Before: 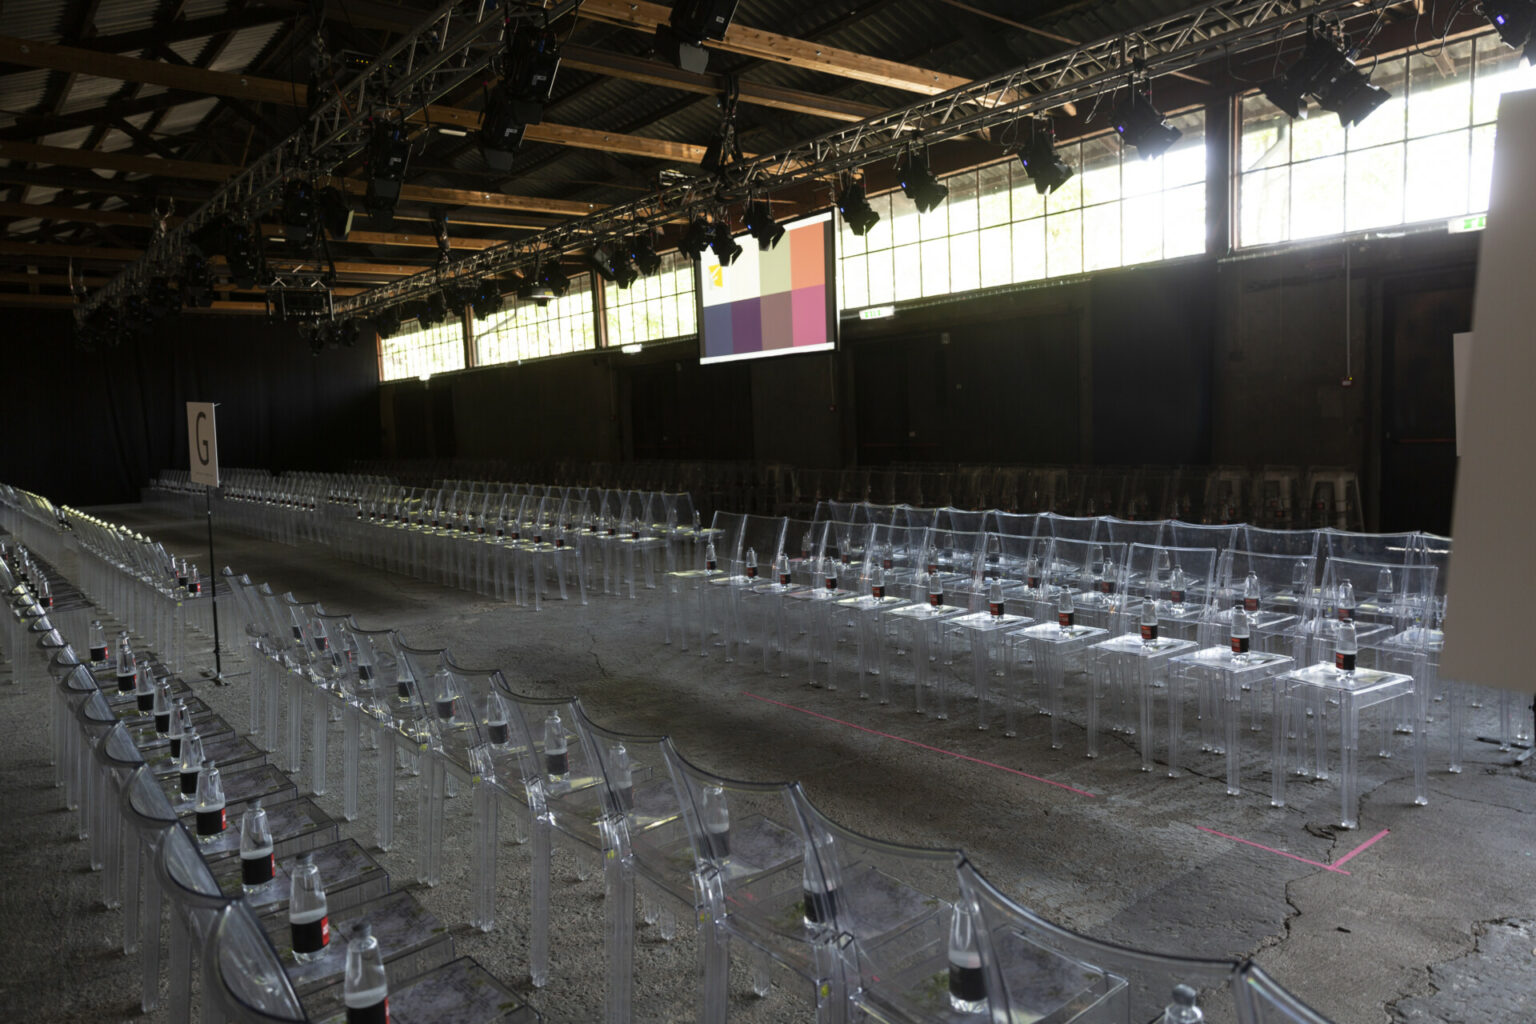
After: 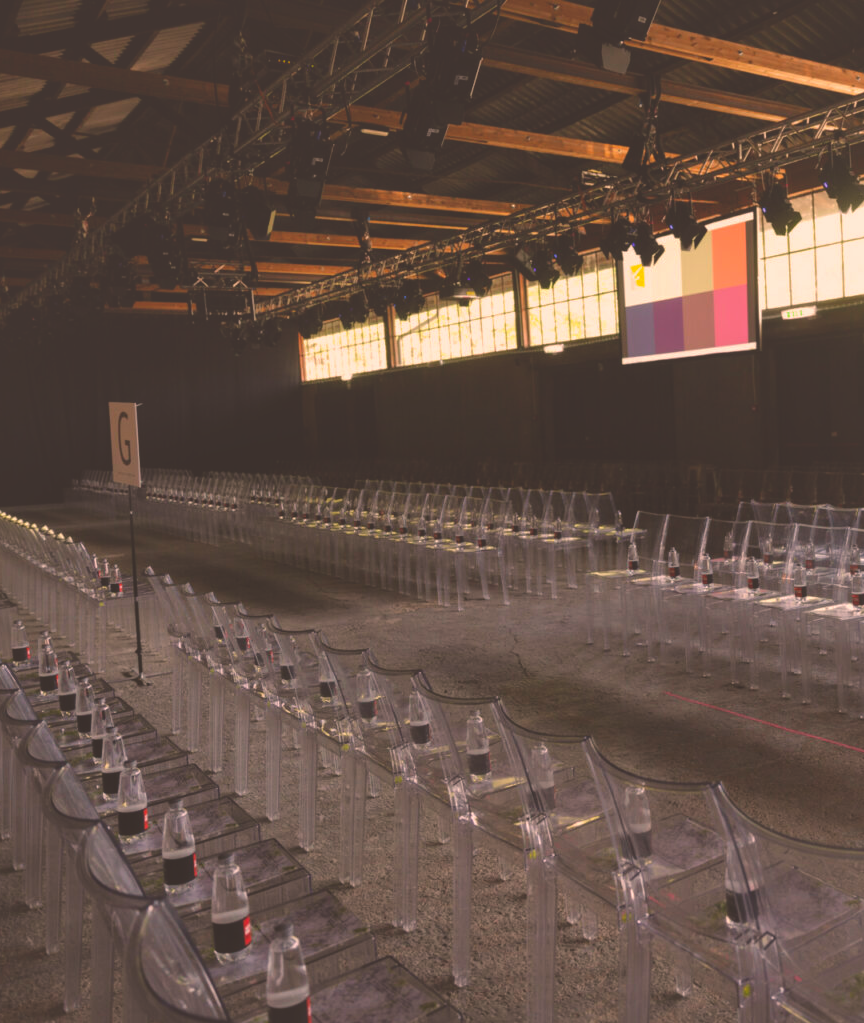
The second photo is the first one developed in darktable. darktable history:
crop: left 5.114%, right 38.589%
color correction: highlights a* 21.16, highlights b* 19.61
exposure: black level correction -0.023, exposure -0.039 EV, compensate highlight preservation false
shadows and highlights: on, module defaults
